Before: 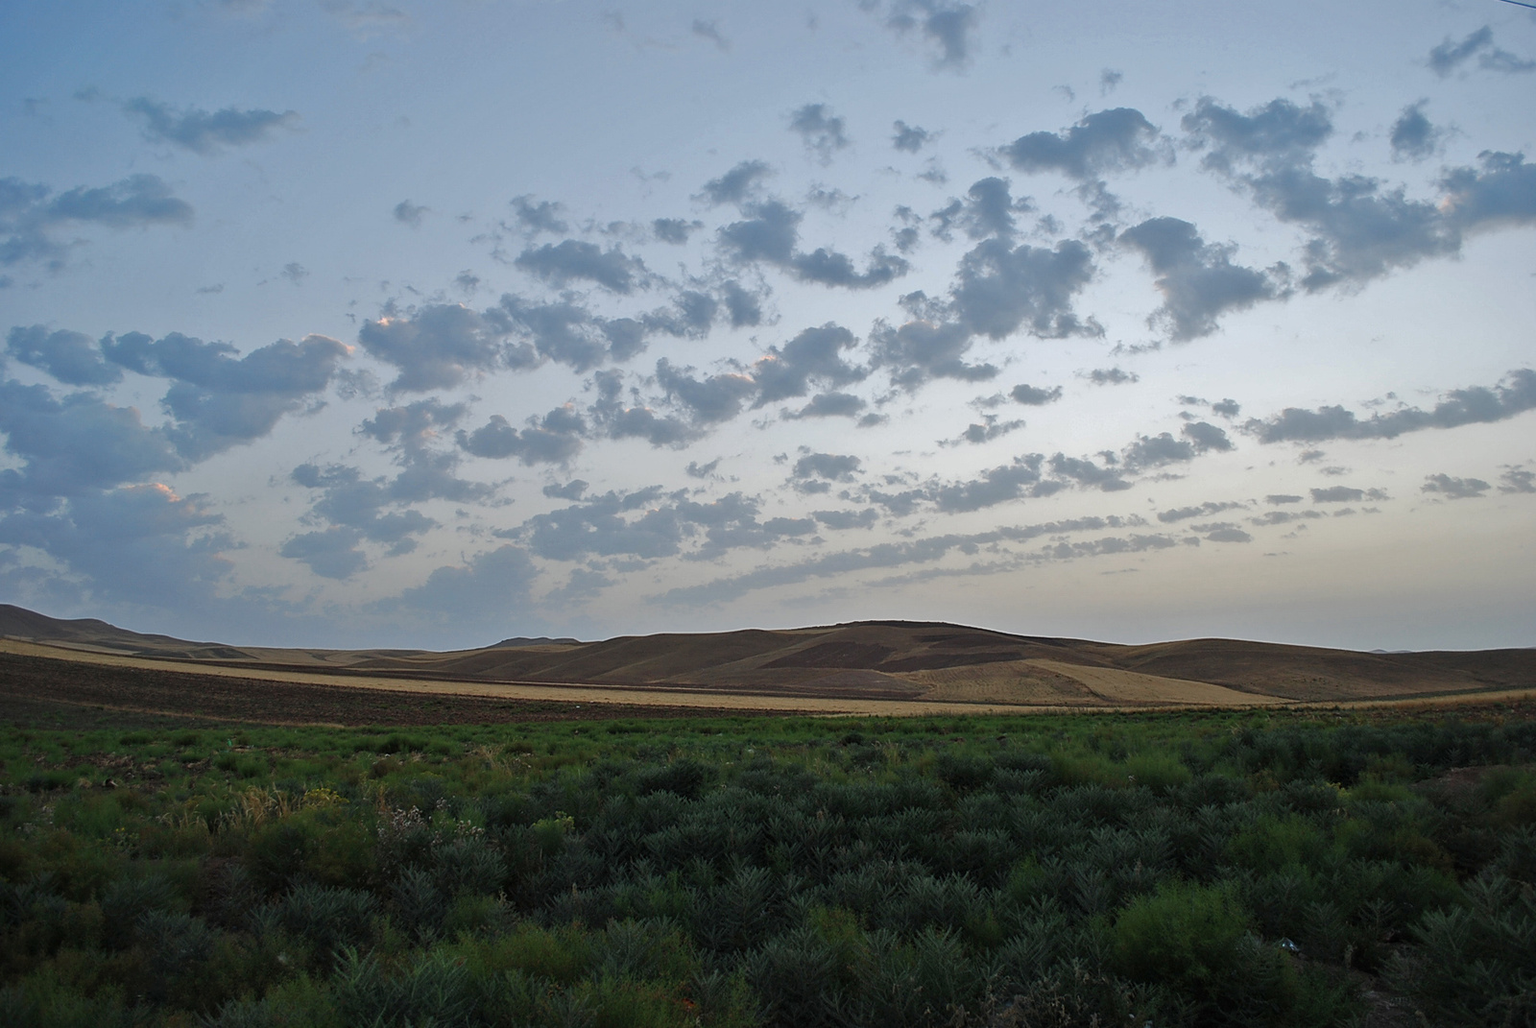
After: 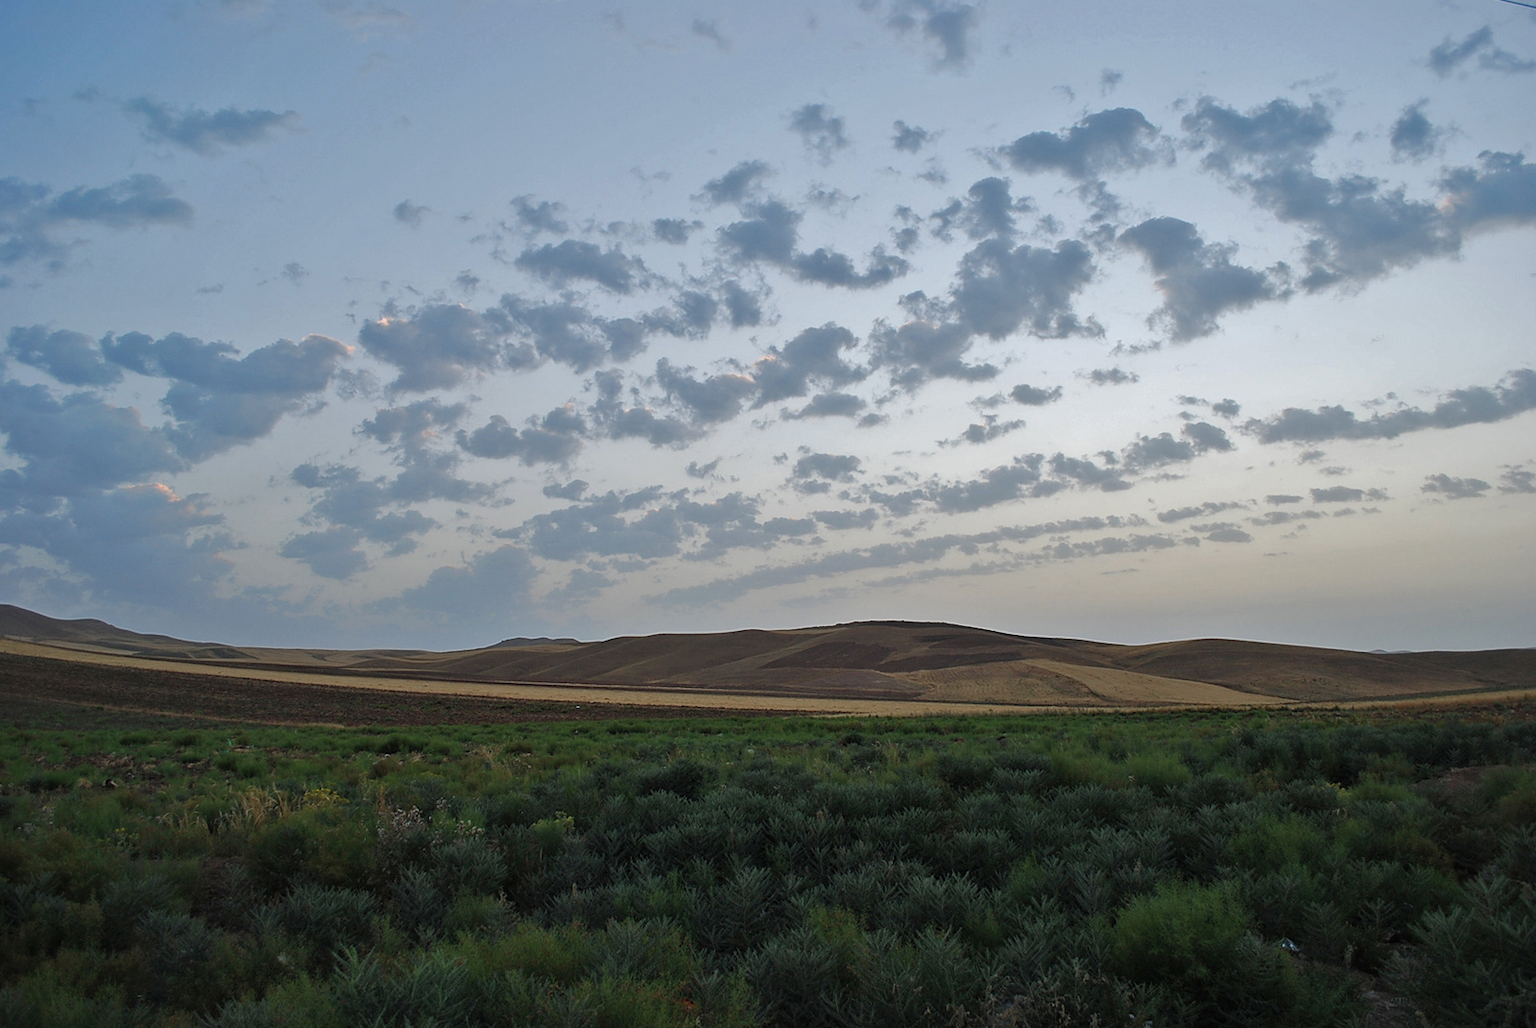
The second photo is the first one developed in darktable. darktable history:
tone equalizer: on, module defaults
shadows and highlights: shadows 25.98, highlights -23.9
